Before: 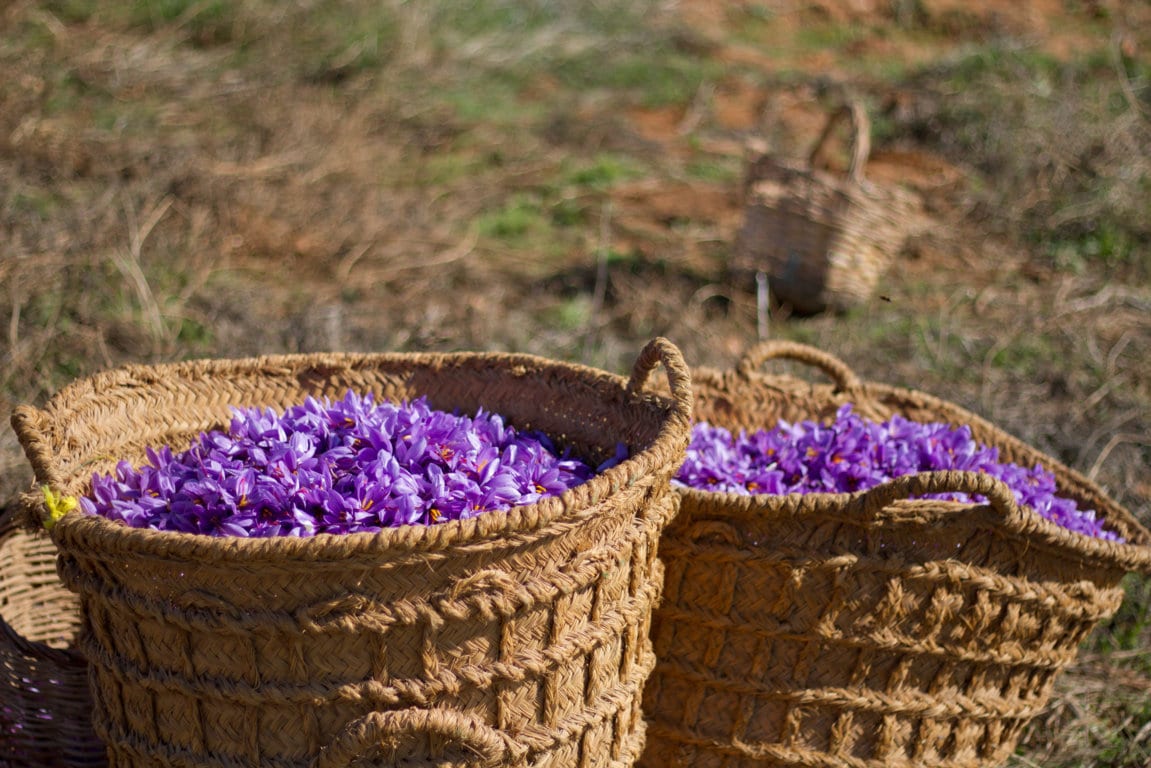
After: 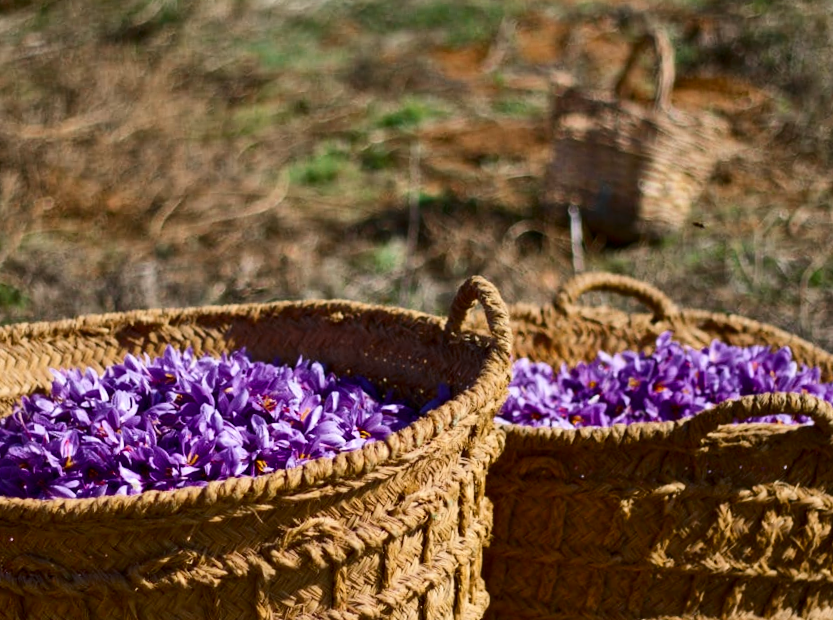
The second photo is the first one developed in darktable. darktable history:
rotate and perspective: rotation -3.18°, automatic cropping off
contrast brightness saturation: contrast 0.28
color zones: curves: ch0 [(0, 0.5) (0.125, 0.4) (0.25, 0.5) (0.375, 0.4) (0.5, 0.4) (0.625, 0.35) (0.75, 0.35) (0.875, 0.5)]; ch1 [(0, 0.35) (0.125, 0.45) (0.25, 0.35) (0.375, 0.35) (0.5, 0.35) (0.625, 0.35) (0.75, 0.45) (0.875, 0.35)]; ch2 [(0, 0.6) (0.125, 0.5) (0.25, 0.5) (0.375, 0.6) (0.5, 0.6) (0.625, 0.5) (0.75, 0.5) (0.875, 0.5)]
white balance: emerald 1
shadows and highlights: shadows 49, highlights -41, soften with gaussian
crop and rotate: left 17.046%, top 10.659%, right 12.989%, bottom 14.553%
color balance rgb: perceptual saturation grading › global saturation 30%, global vibrance 20%
